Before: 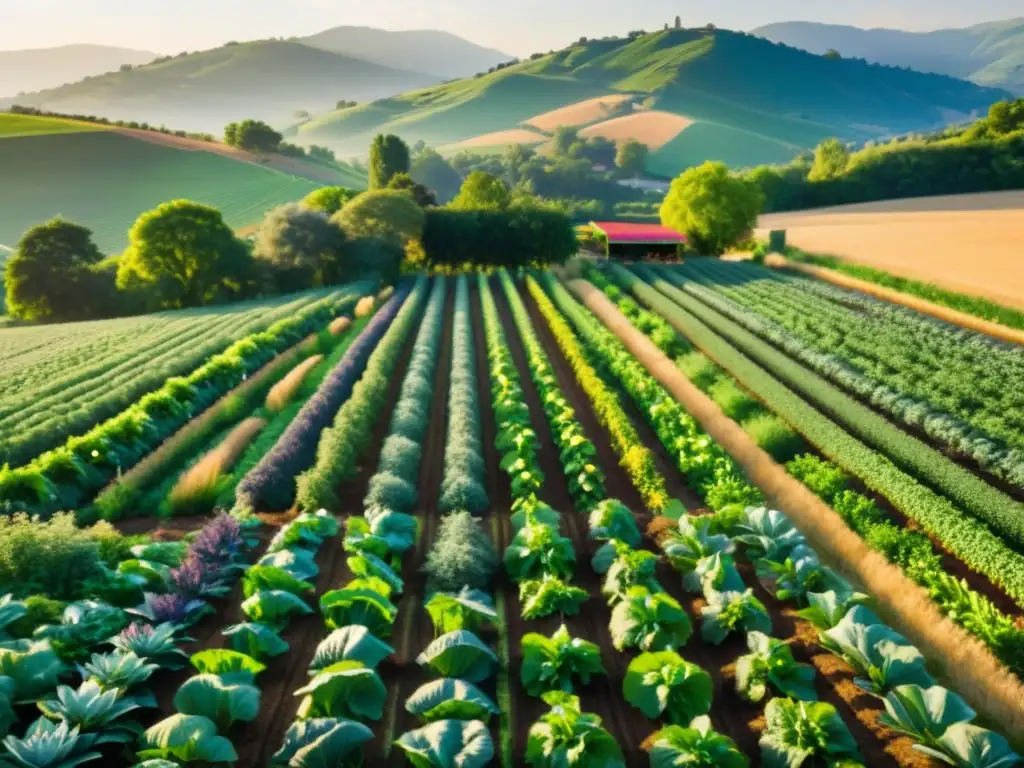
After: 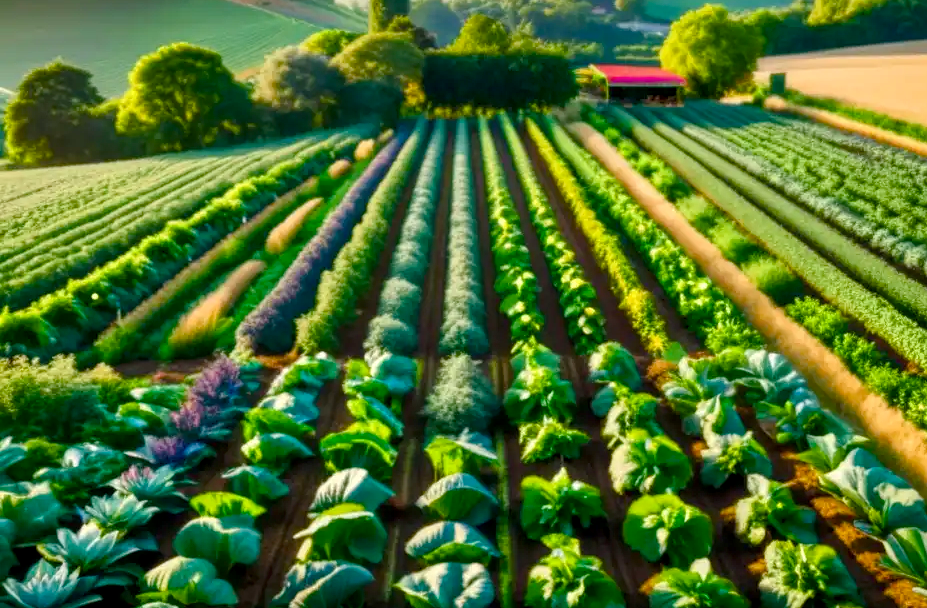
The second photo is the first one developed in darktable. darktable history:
crop: top 20.482%, right 9.457%, bottom 0.295%
local contrast: highlights 98%, shadows 88%, detail 160%, midtone range 0.2
color balance rgb: power › hue 211.96°, perceptual saturation grading › global saturation 20%, perceptual saturation grading › highlights -25.329%, perceptual saturation grading › shadows 49.976%, global vibrance 20%
